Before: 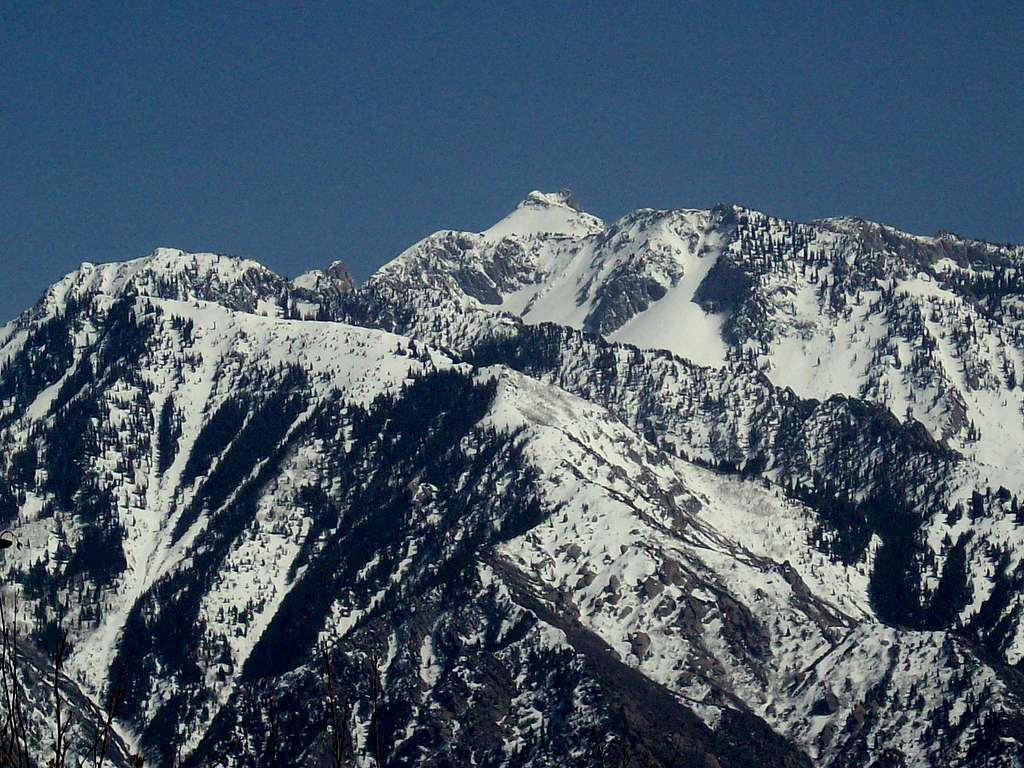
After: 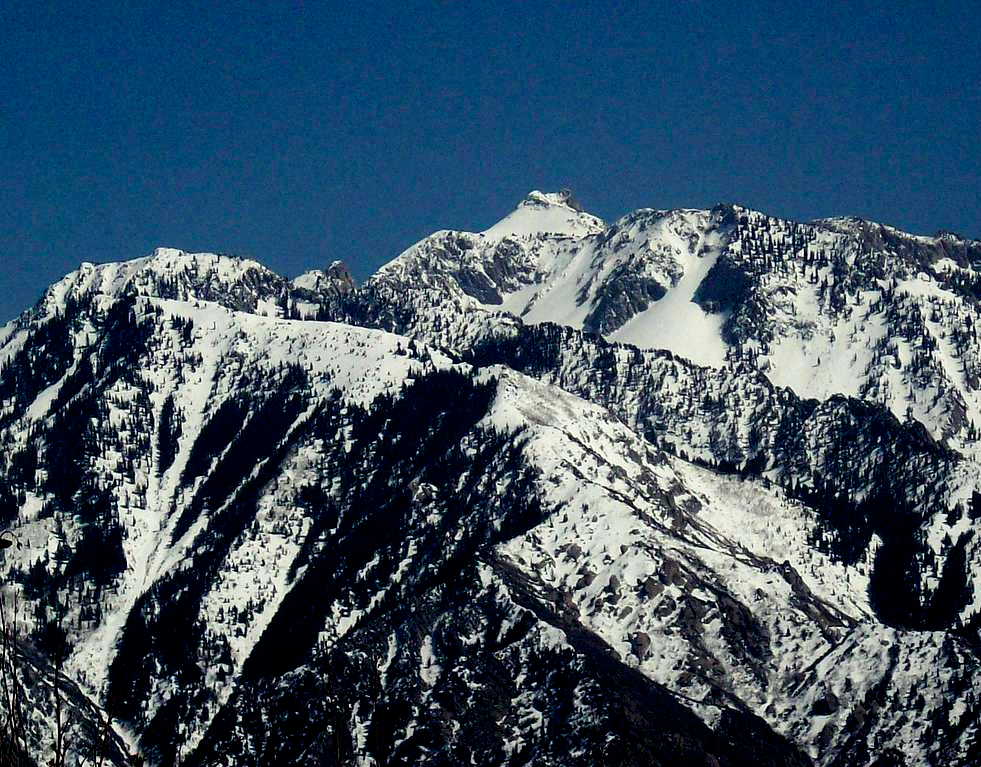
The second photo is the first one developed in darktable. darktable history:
crop: right 4.126%, bottom 0.031%
filmic rgb: black relative exposure -8.7 EV, white relative exposure 2.7 EV, threshold 3 EV, target black luminance 0%, hardness 6.25, latitude 76.53%, contrast 1.326, shadows ↔ highlights balance -0.349%, preserve chrominance no, color science v4 (2020), enable highlight reconstruction true
